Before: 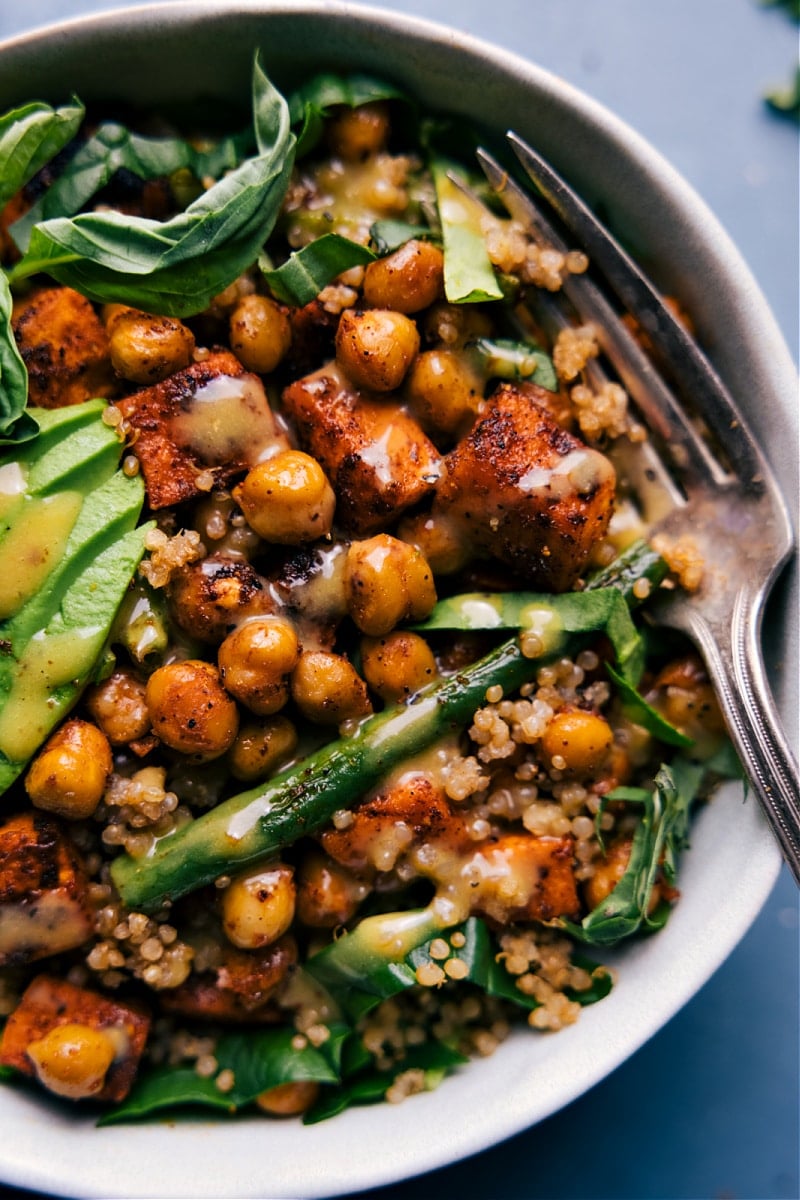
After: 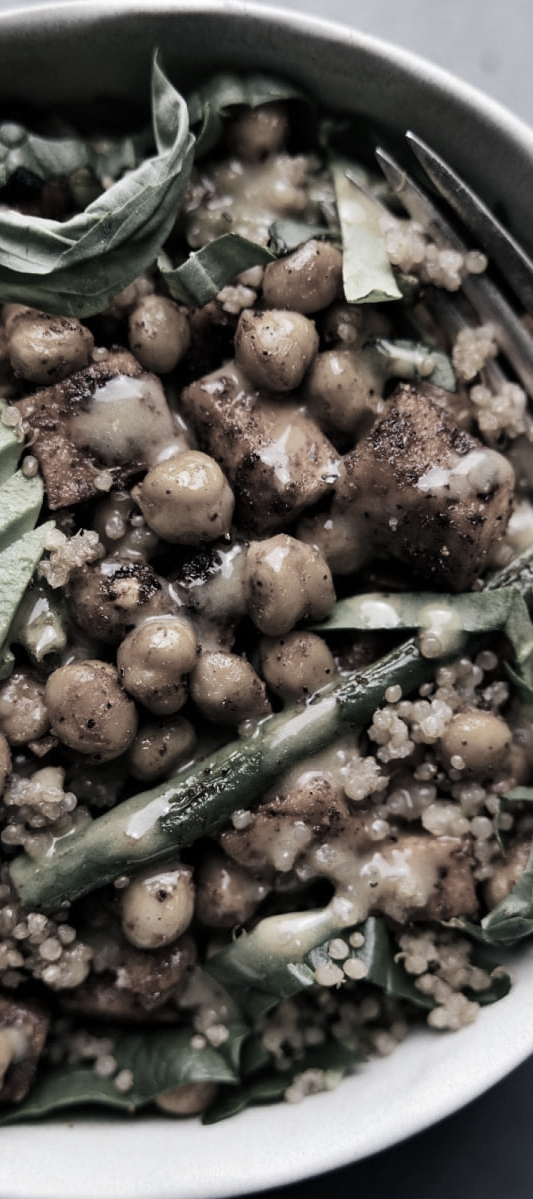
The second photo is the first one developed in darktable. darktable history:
crop and rotate: left 12.673%, right 20.66%
color correction: saturation 0.2
white balance: red 0.976, blue 1.04
